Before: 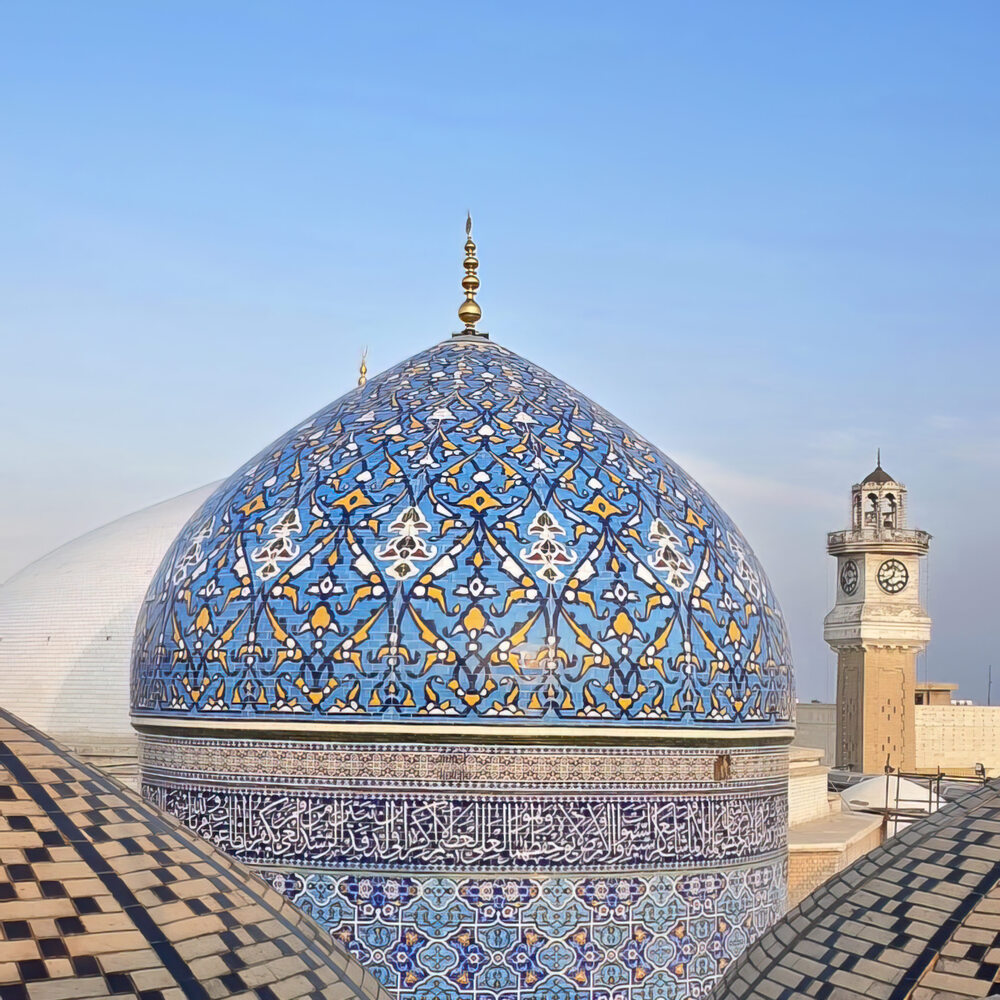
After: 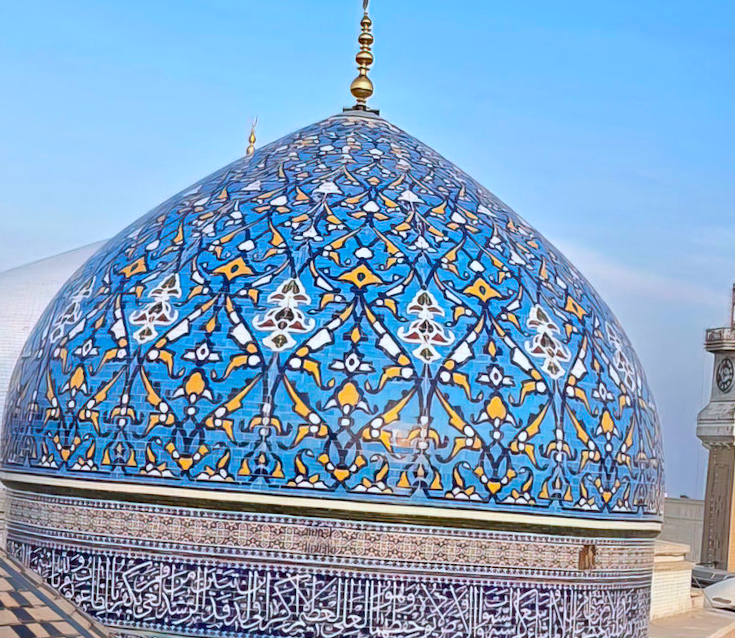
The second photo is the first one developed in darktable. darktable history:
white balance: red 0.954, blue 1.079
haze removal: compatibility mode true, adaptive false
crop and rotate: angle -3.37°, left 9.79%, top 20.73%, right 12.42%, bottom 11.82%
